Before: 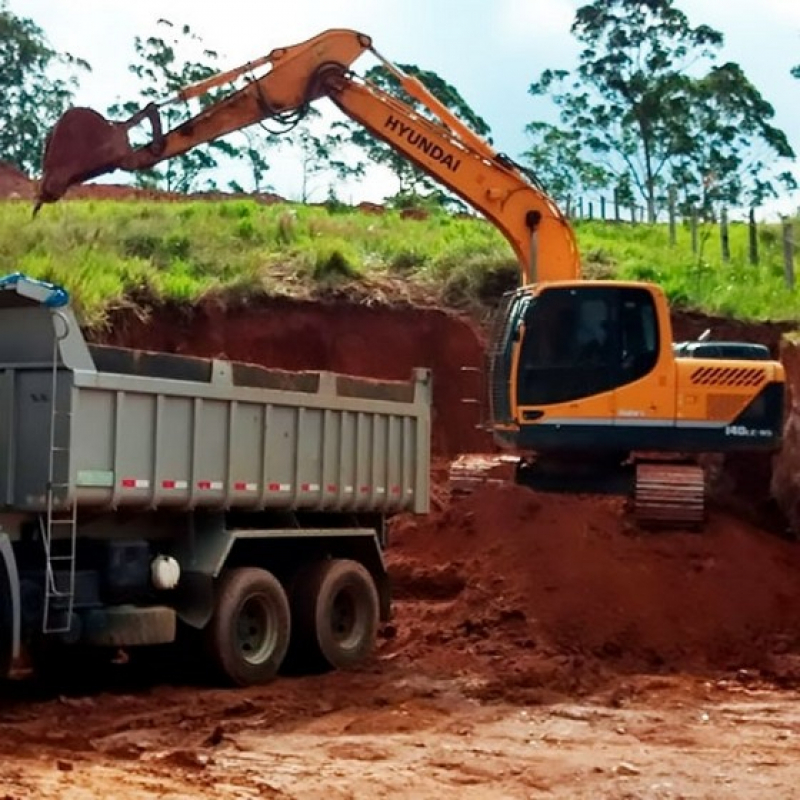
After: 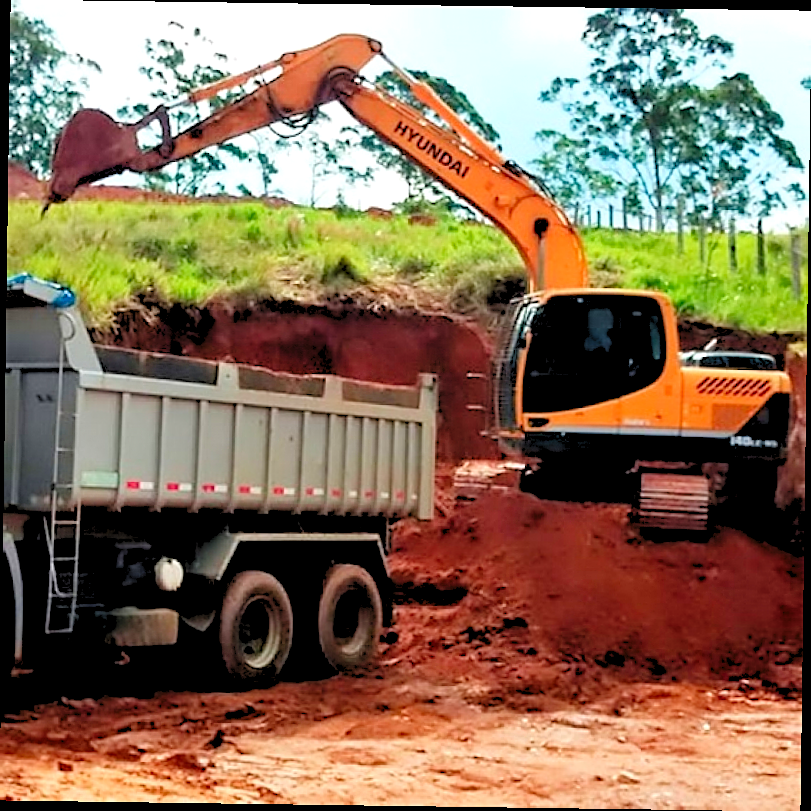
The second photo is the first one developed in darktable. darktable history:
rotate and perspective: rotation 0.8°, automatic cropping off
exposure: exposure 0.15 EV, compensate highlight preservation false
sharpen: on, module defaults
levels: levels [0.093, 0.434, 0.988]
